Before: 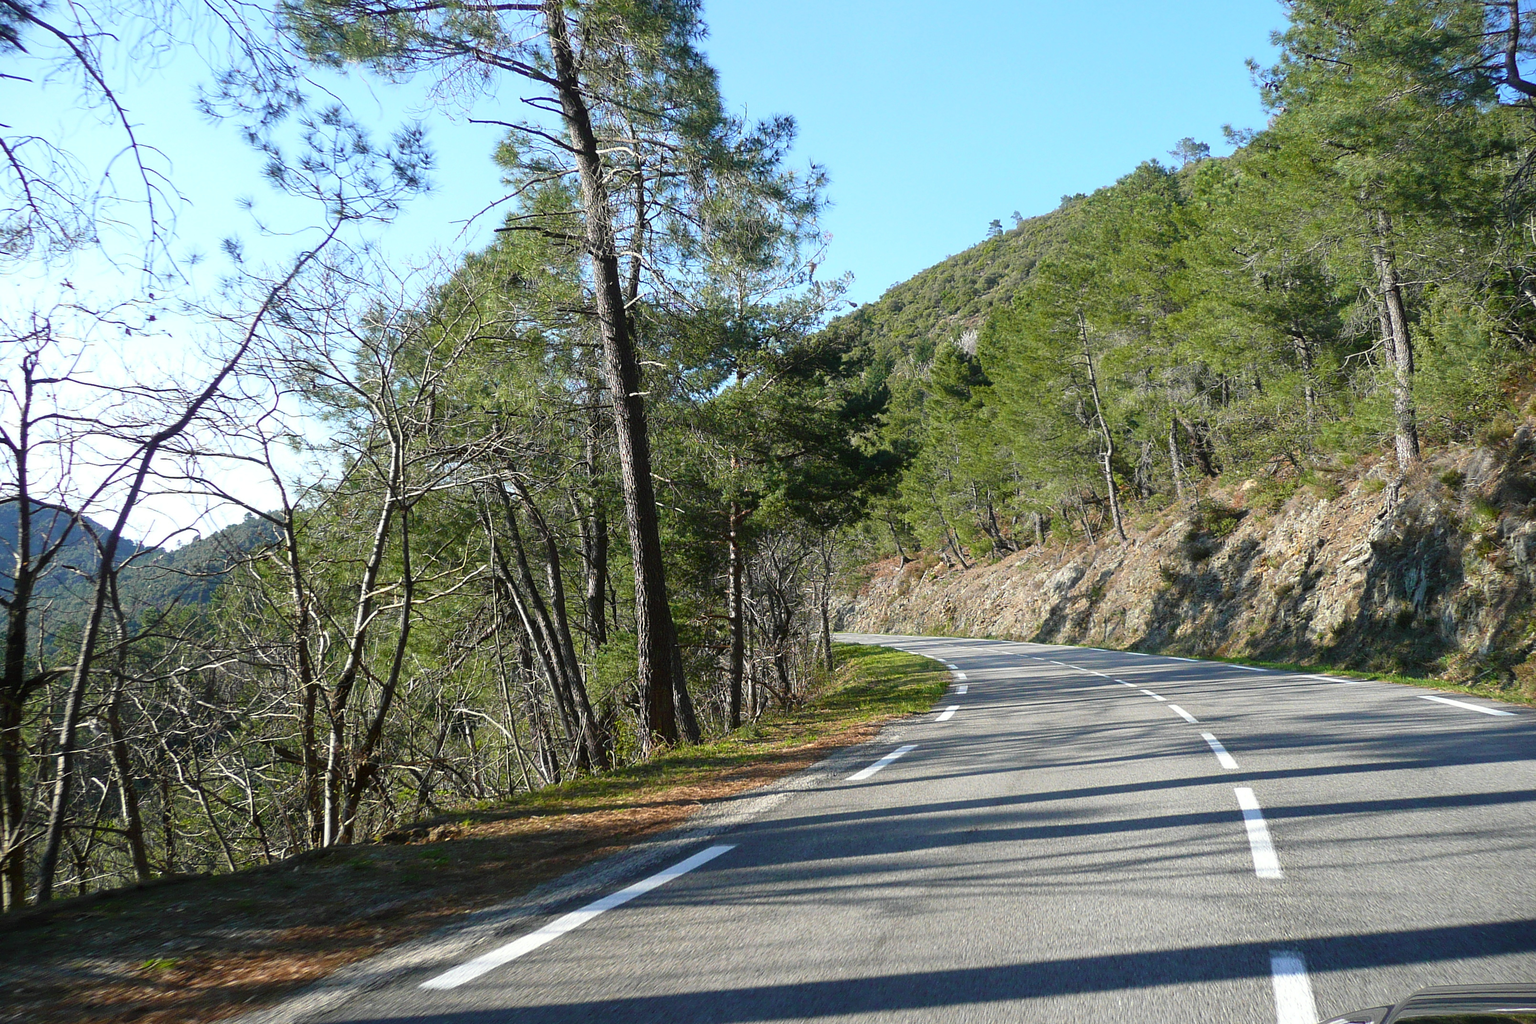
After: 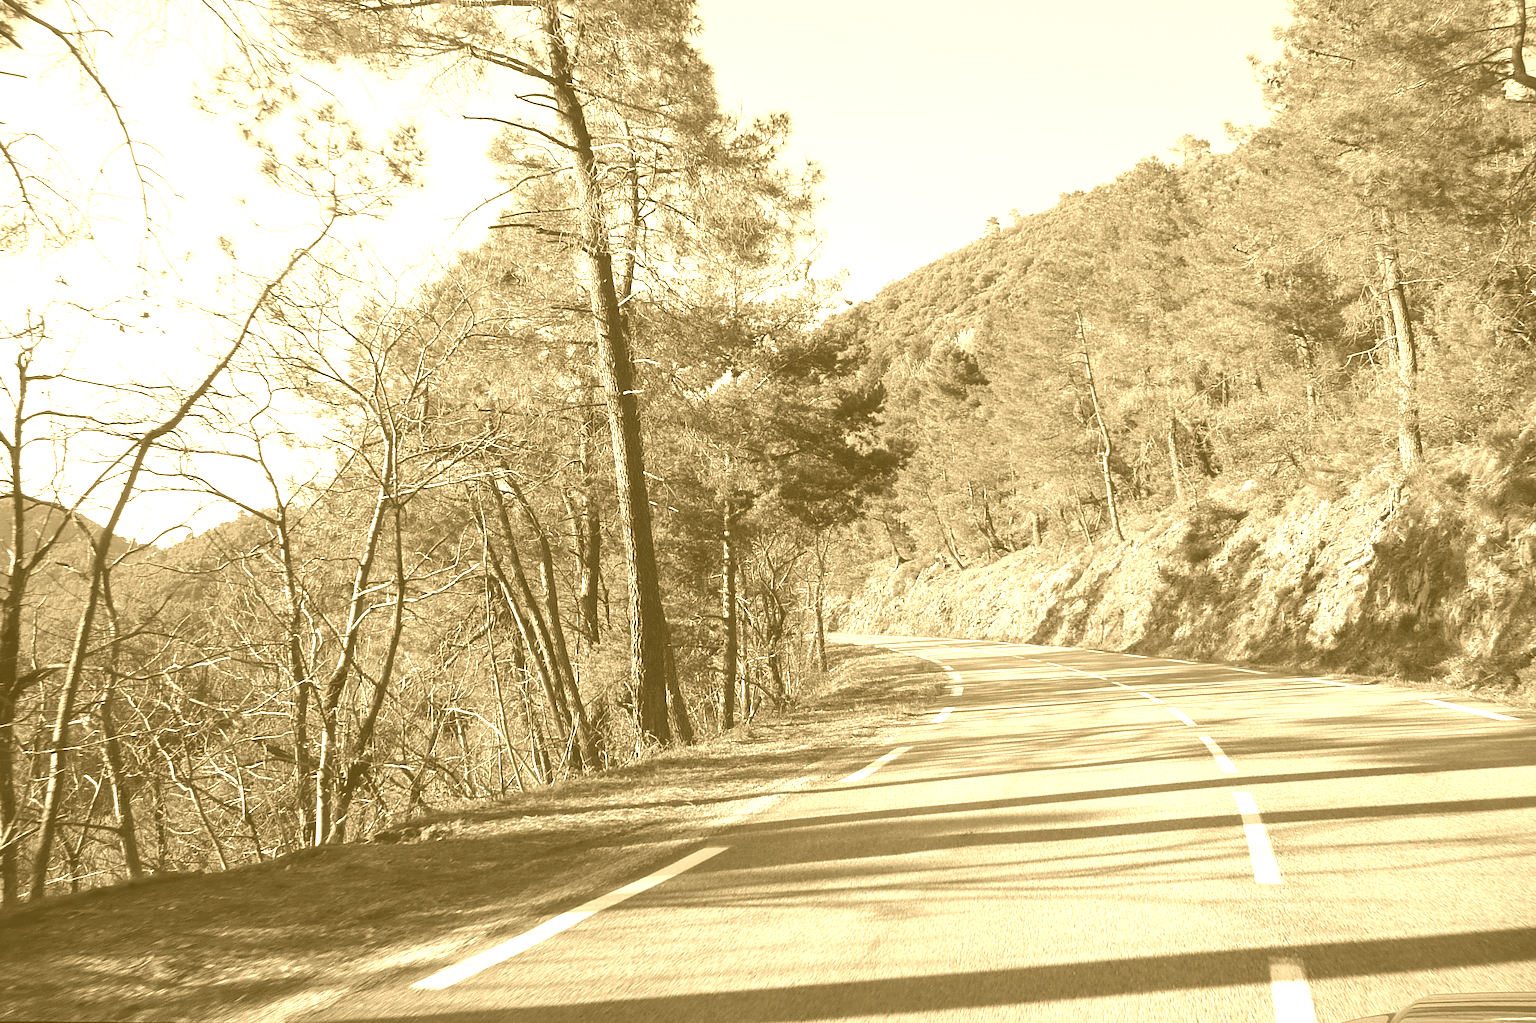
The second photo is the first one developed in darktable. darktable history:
color correction: highlights a* 4.02, highlights b* 4.98, shadows a* -7.55, shadows b* 4.98
tone equalizer: on, module defaults
colorize: hue 36°, source mix 100%
rotate and perspective: rotation 0.192°, lens shift (horizontal) -0.015, crop left 0.005, crop right 0.996, crop top 0.006, crop bottom 0.99
